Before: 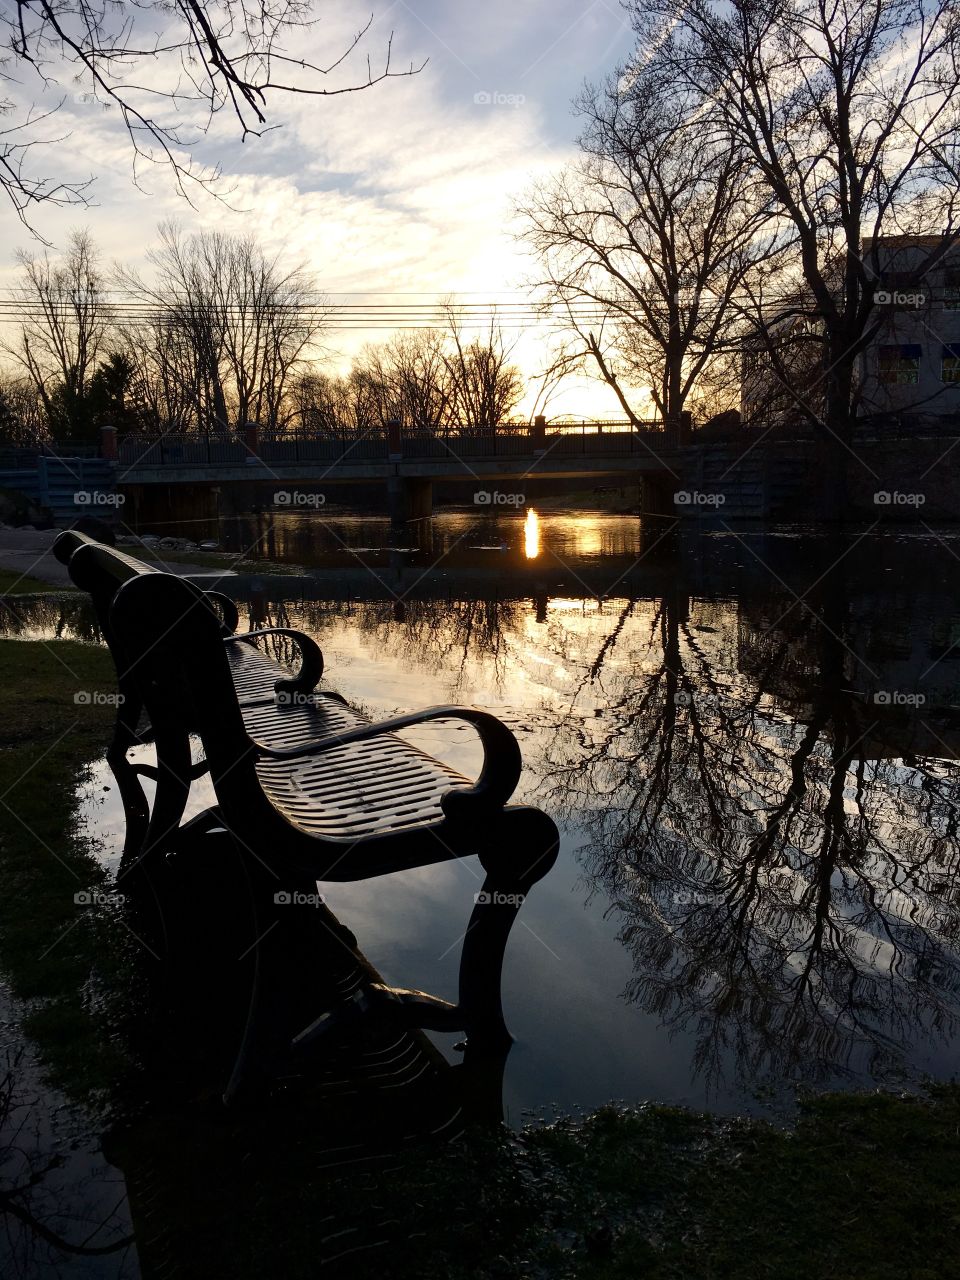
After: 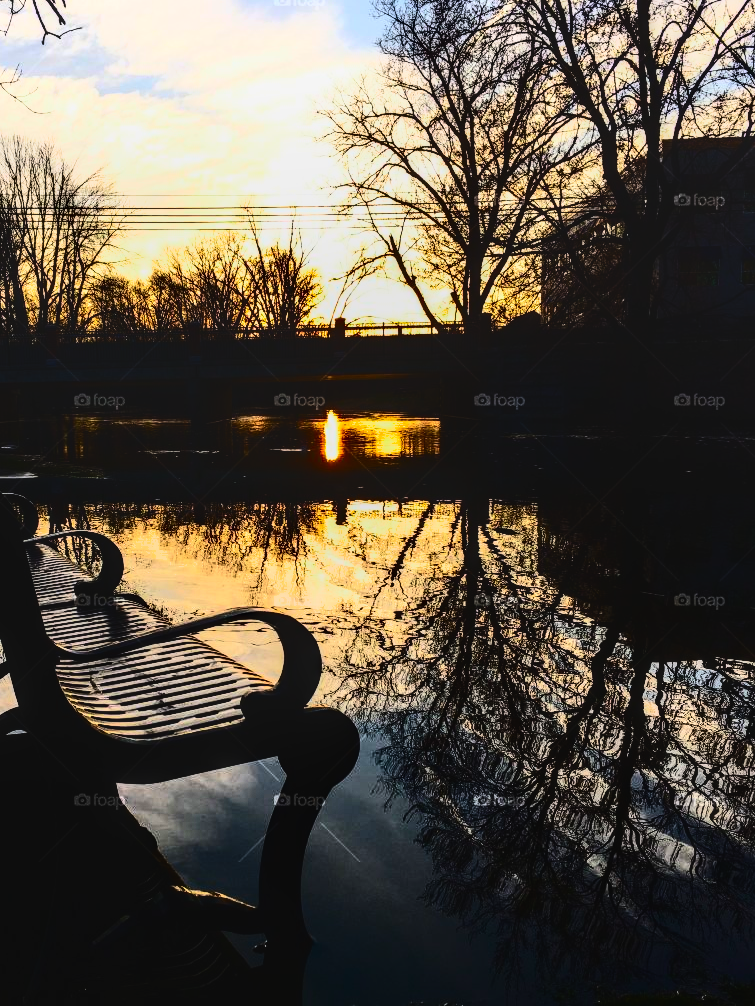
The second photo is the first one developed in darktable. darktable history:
shadows and highlights: shadows 9.02, white point adjustment 0.898, highlights -40.2
tone equalizer: -8 EV -1.07 EV, -7 EV -1.01 EV, -6 EV -0.846 EV, -5 EV -0.564 EV, -3 EV 0.61 EV, -2 EV 0.84 EV, -1 EV 0.989 EV, +0 EV 1.05 EV, edges refinement/feathering 500, mask exposure compensation -1.57 EV, preserve details no
tone curve: curves: ch0 [(0, 0) (0.042, 0.01) (0.223, 0.123) (0.59, 0.574) (0.802, 0.868) (1, 1)], color space Lab, independent channels, preserve colors none
color balance rgb: perceptual saturation grading › global saturation 0.834%, global vibrance 9.253%
exposure: black level correction -0.035, exposure -0.498 EV, compensate highlight preservation false
crop and rotate: left 20.875%, top 7.722%, right 0.407%, bottom 13.626%
contrast brightness saturation: contrast 0.269, brightness 0.011, saturation 0.875
local contrast: highlights 23%, detail 130%
